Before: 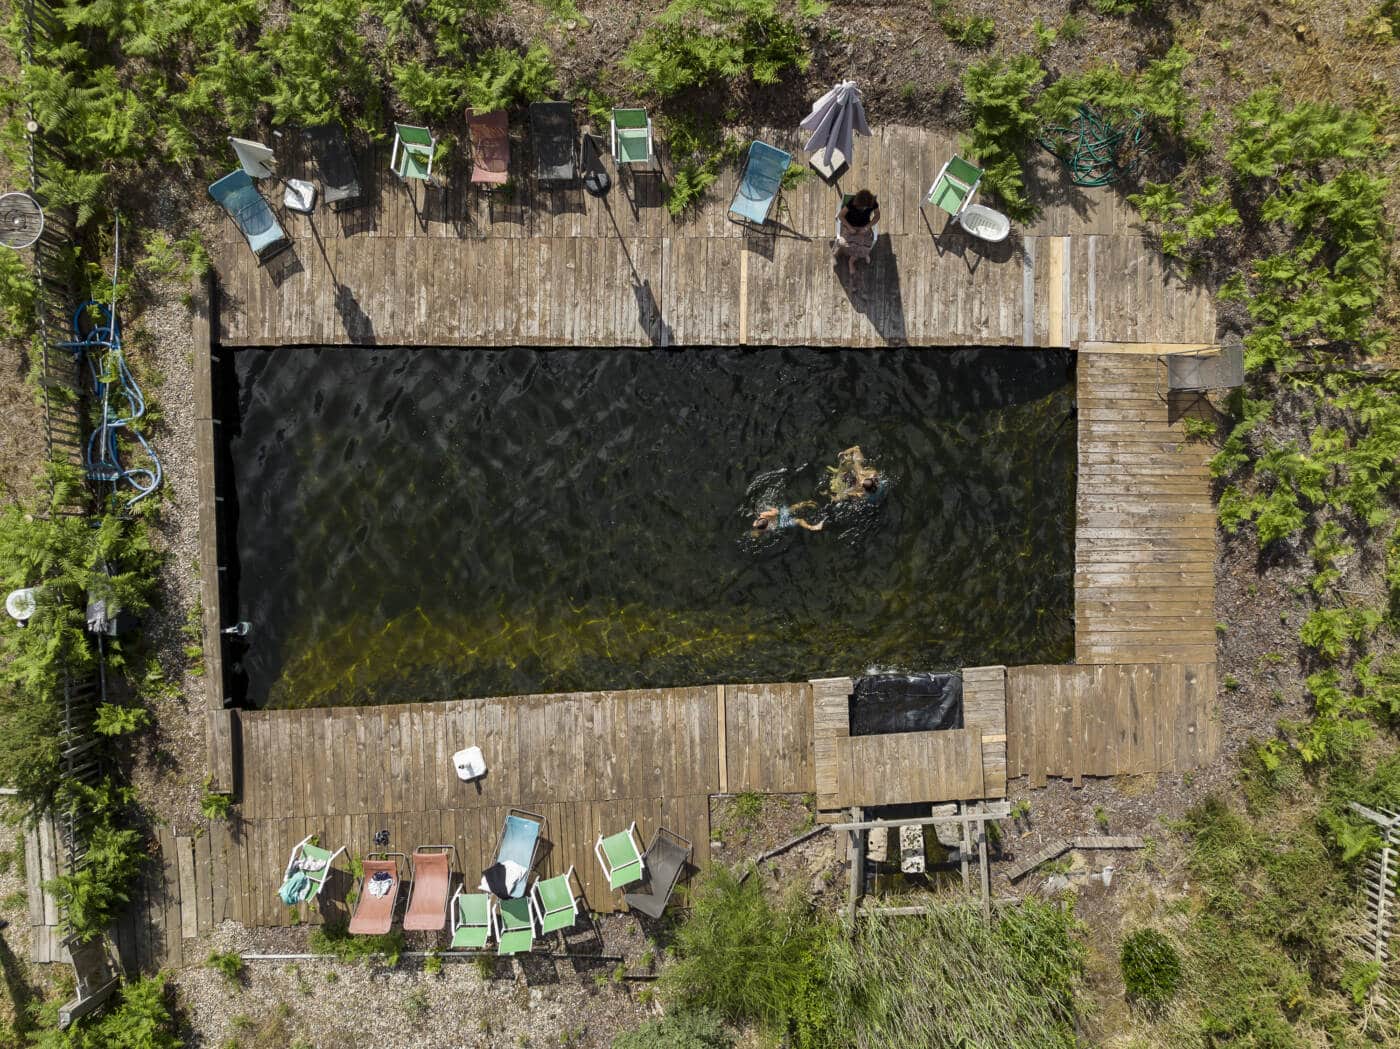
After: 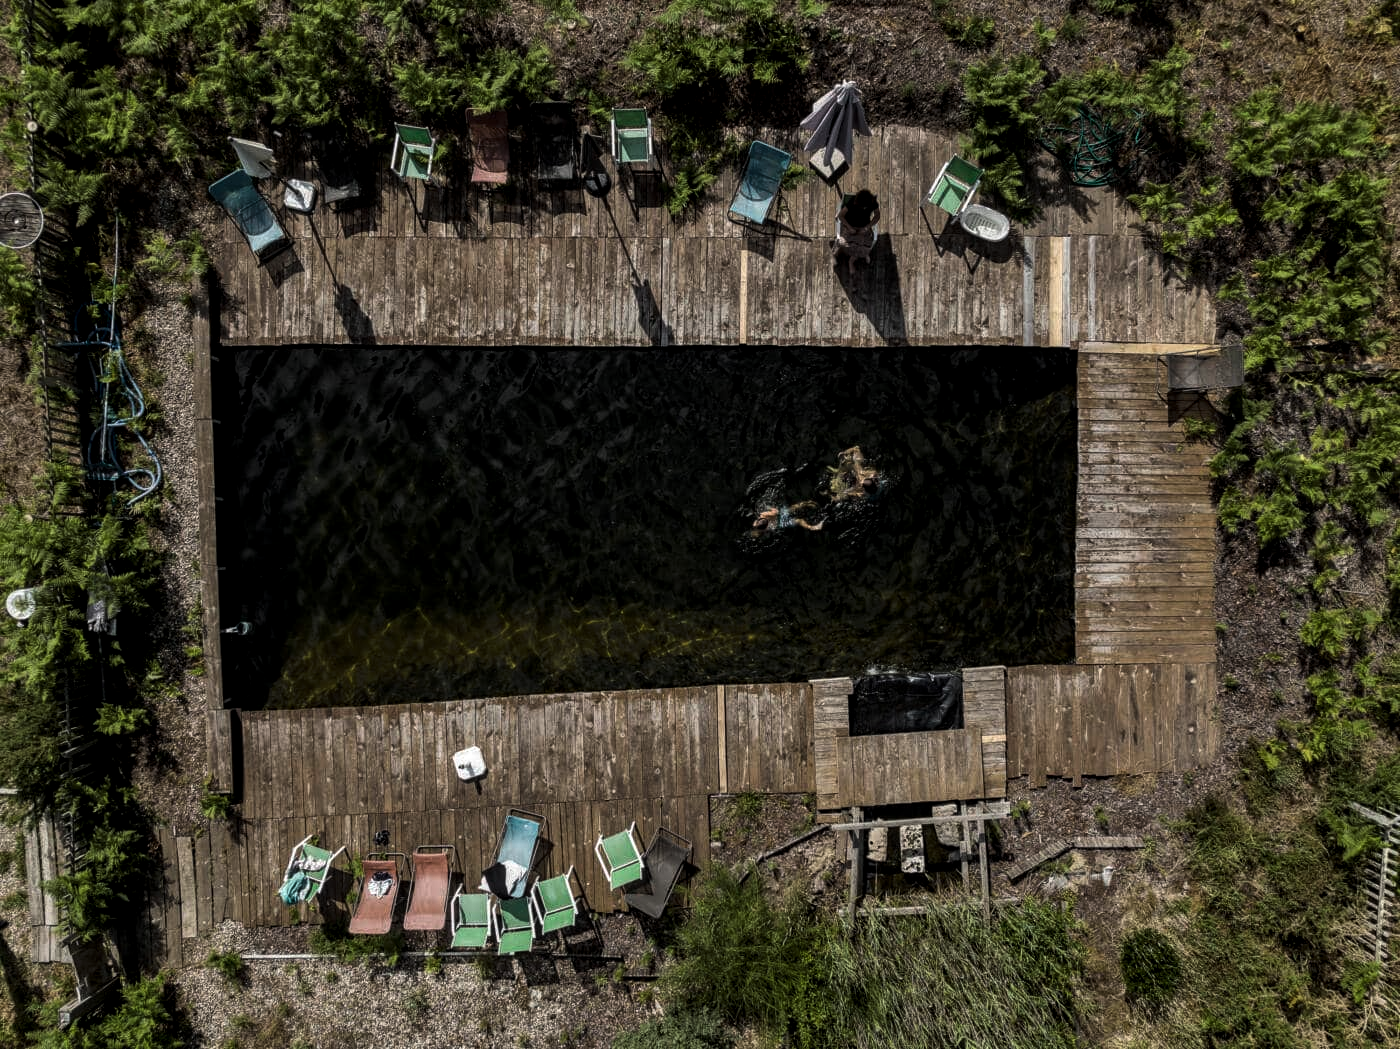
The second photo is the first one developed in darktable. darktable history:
local contrast: on, module defaults
levels: levels [0, 0.618, 1]
